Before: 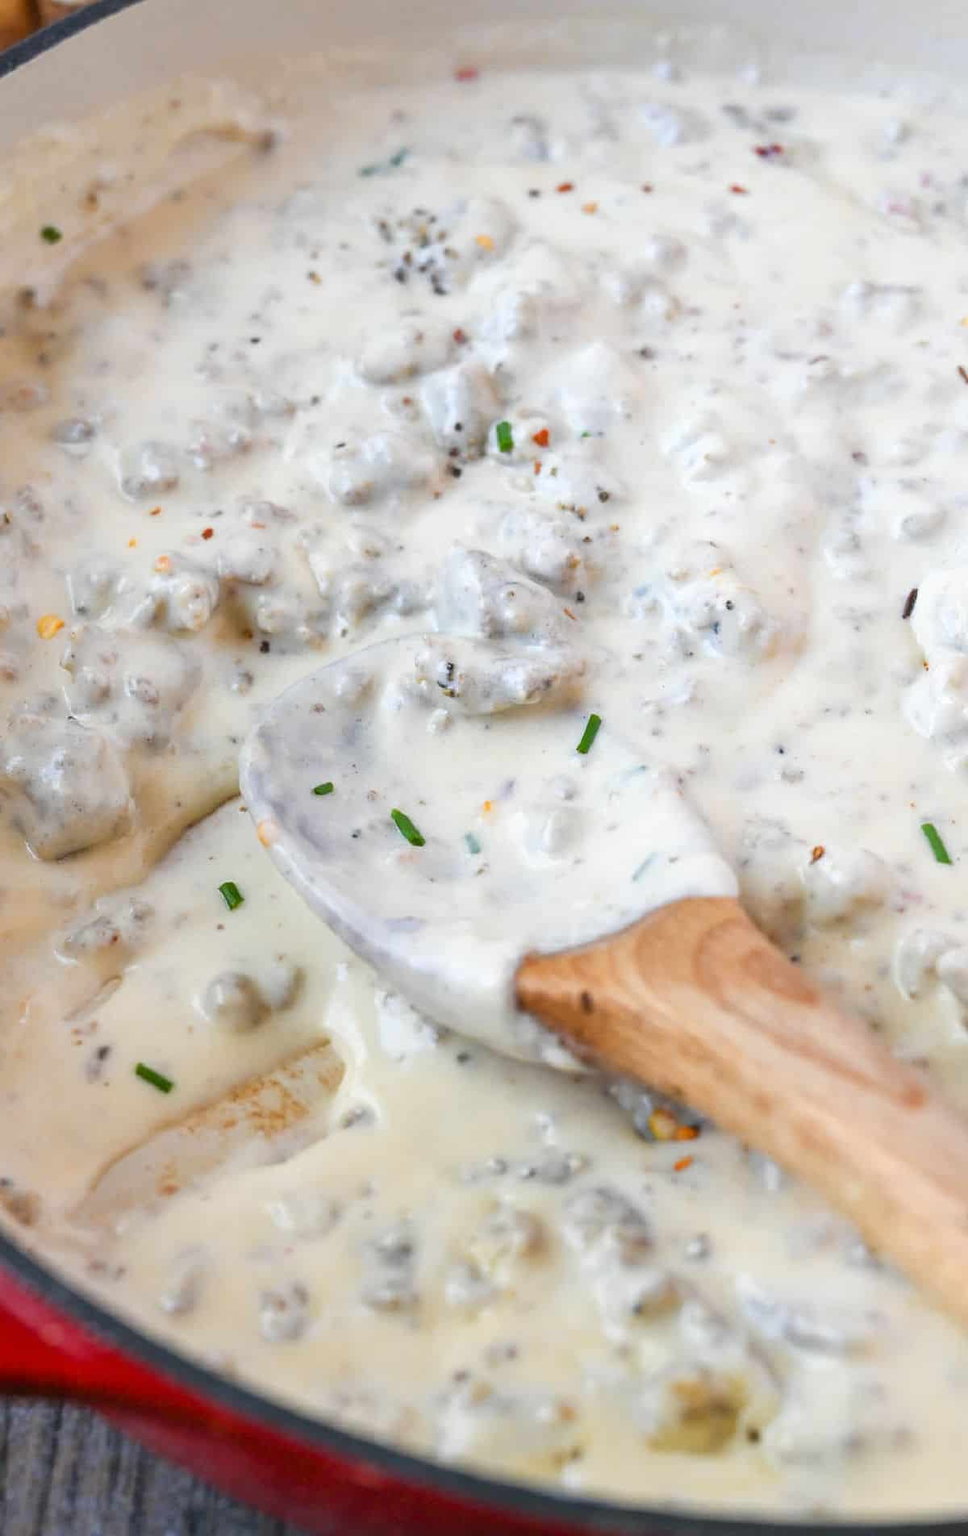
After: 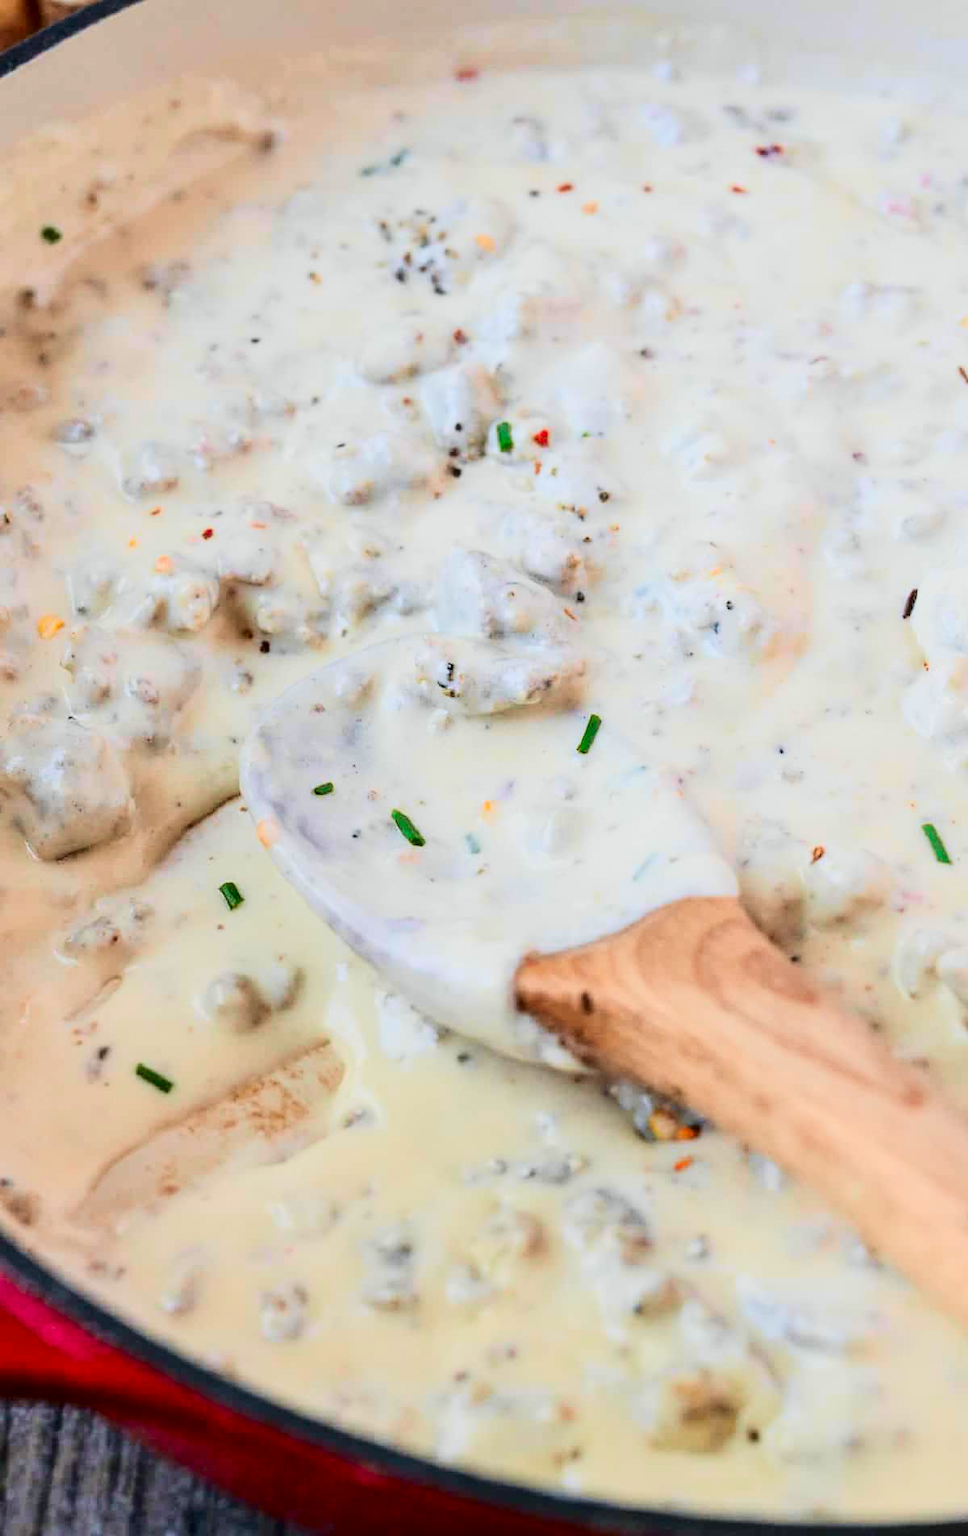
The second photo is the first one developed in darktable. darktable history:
local contrast: highlights 100%, shadows 100%, detail 120%, midtone range 0.2
tone curve: curves: ch0 [(0, 0) (0.049, 0.01) (0.154, 0.081) (0.491, 0.519) (0.748, 0.765) (1, 0.919)]; ch1 [(0, 0) (0.172, 0.123) (0.317, 0.272) (0.401, 0.422) (0.499, 0.497) (0.531, 0.54) (0.615, 0.603) (0.741, 0.783) (1, 1)]; ch2 [(0, 0) (0.411, 0.424) (0.483, 0.478) (0.544, 0.56) (0.686, 0.638) (1, 1)], color space Lab, independent channels, preserve colors none
contrast brightness saturation: contrast 0.18, saturation 0.3
